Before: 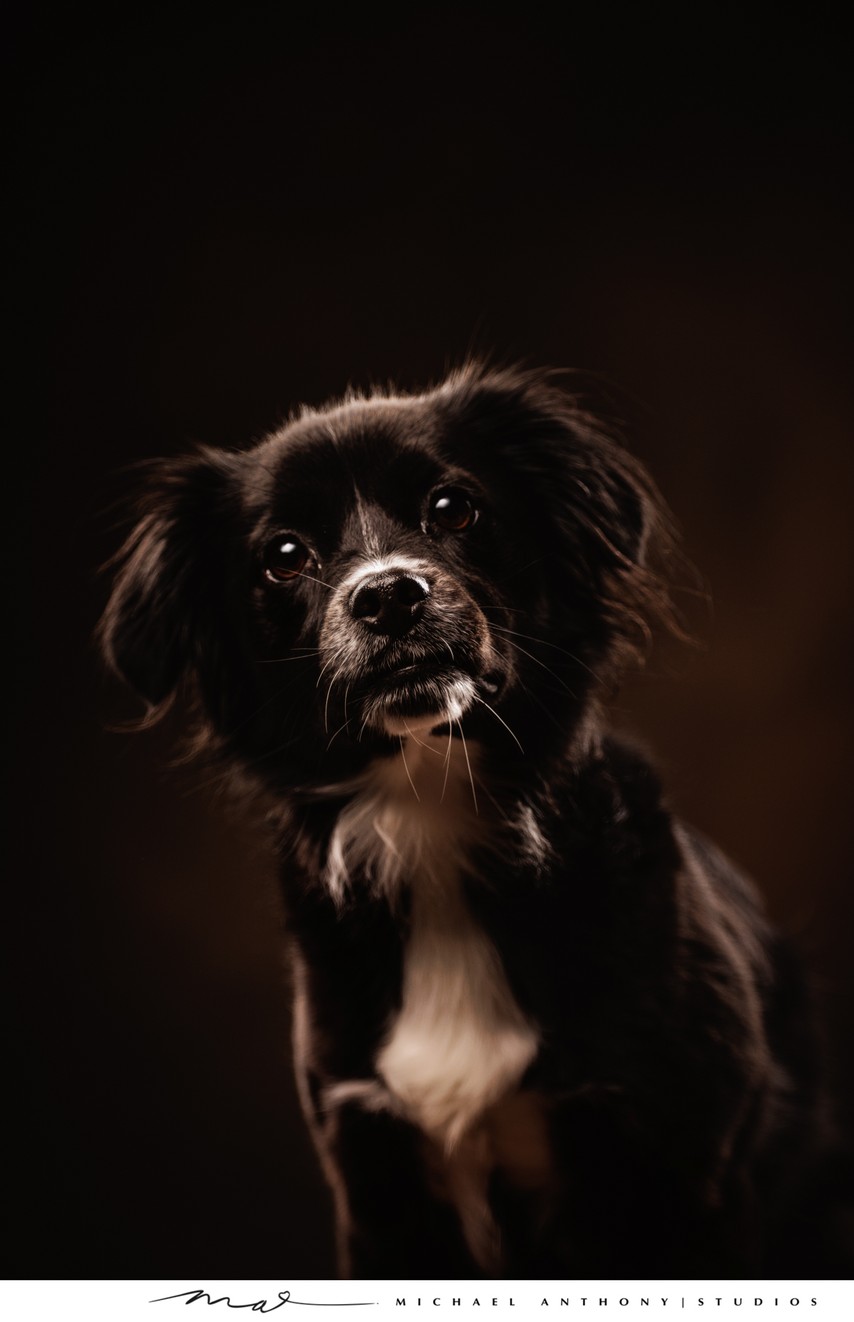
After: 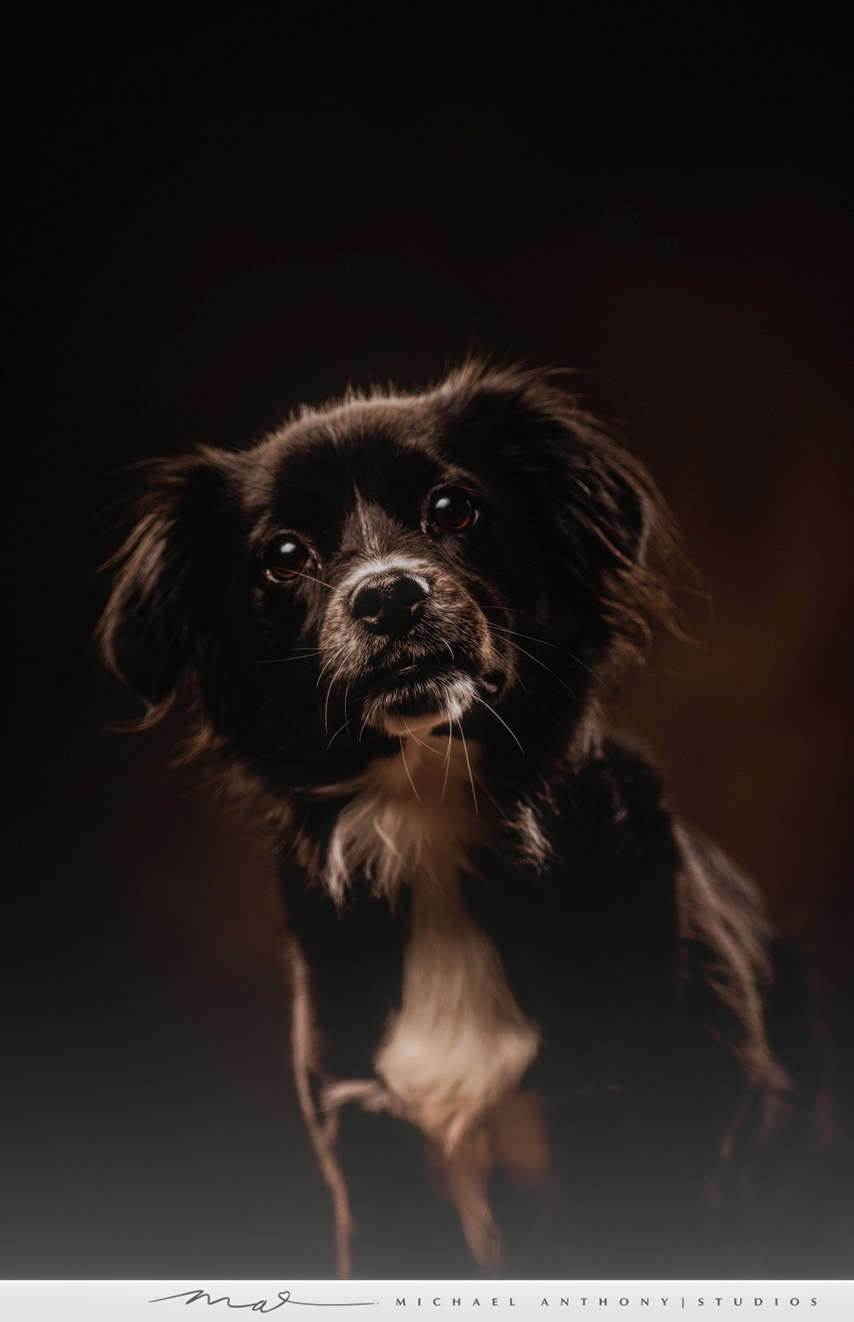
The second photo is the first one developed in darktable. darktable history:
local contrast: highlights 73%, shadows 12%, midtone range 0.19
